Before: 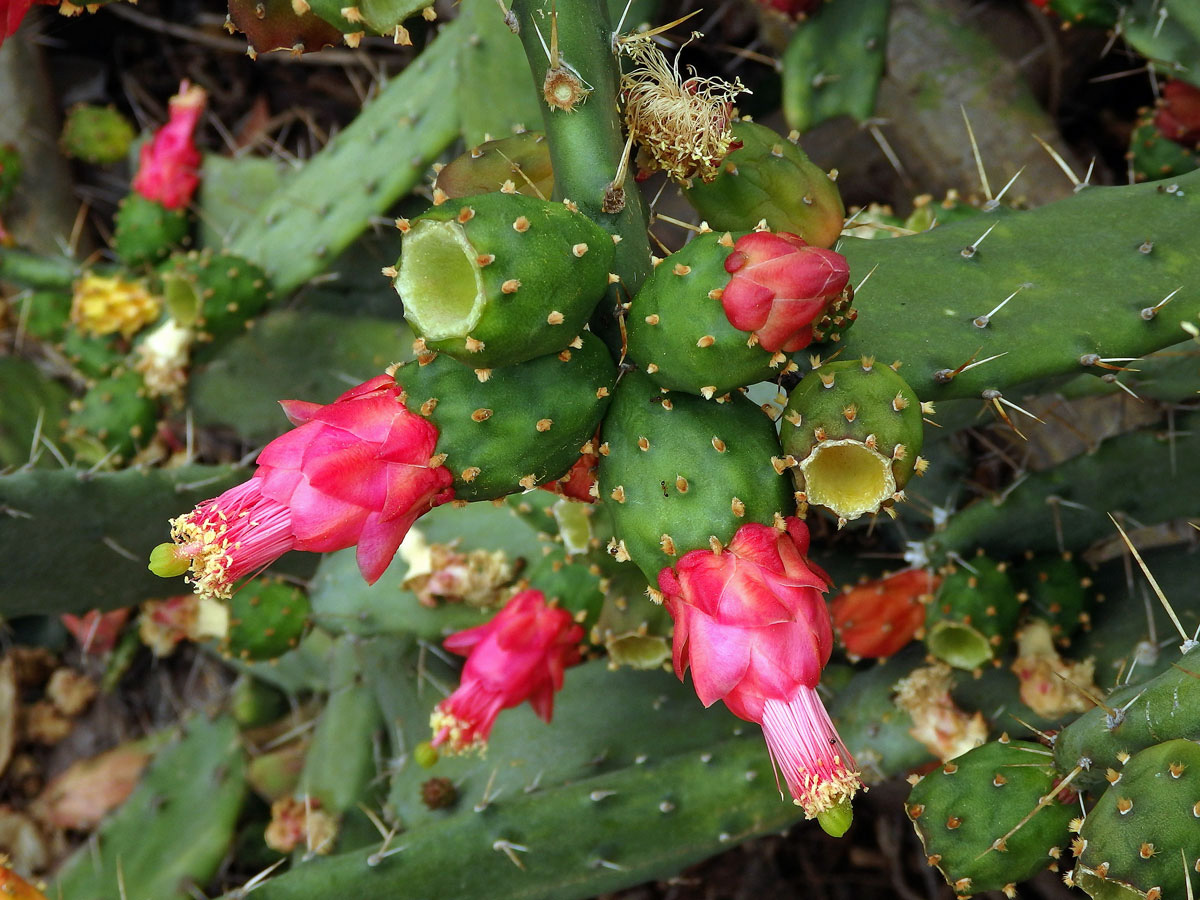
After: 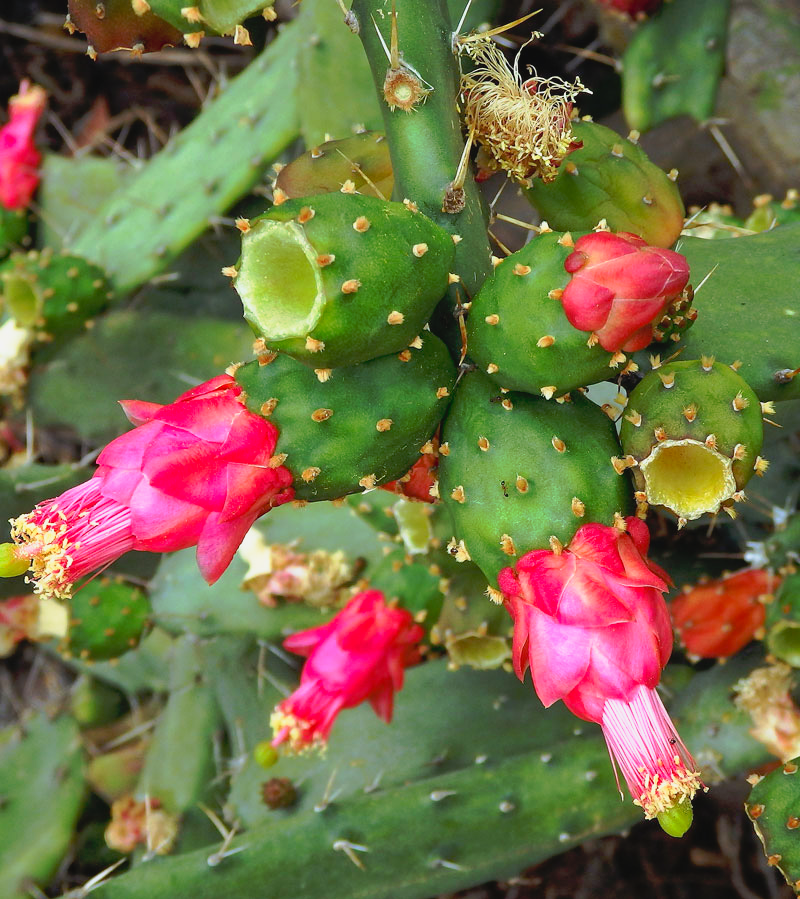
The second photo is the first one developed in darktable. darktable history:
crop and rotate: left 13.364%, right 19.963%
tone curve: curves: ch0 [(0, 0) (0.105, 0.068) (0.181, 0.185) (0.28, 0.291) (0.384, 0.404) (0.485, 0.531) (0.638, 0.681) (0.795, 0.879) (1, 0.977)]; ch1 [(0, 0) (0.161, 0.092) (0.35, 0.33) (0.379, 0.401) (0.456, 0.469) (0.504, 0.5) (0.512, 0.514) (0.58, 0.597) (0.635, 0.646) (1, 1)]; ch2 [(0, 0) (0.371, 0.362) (0.437, 0.437) (0.5, 0.5) (0.53, 0.523) (0.56, 0.58) (0.622, 0.606) (1, 1)], preserve colors none
contrast brightness saturation: contrast -0.097, brightness 0.05, saturation 0.077
